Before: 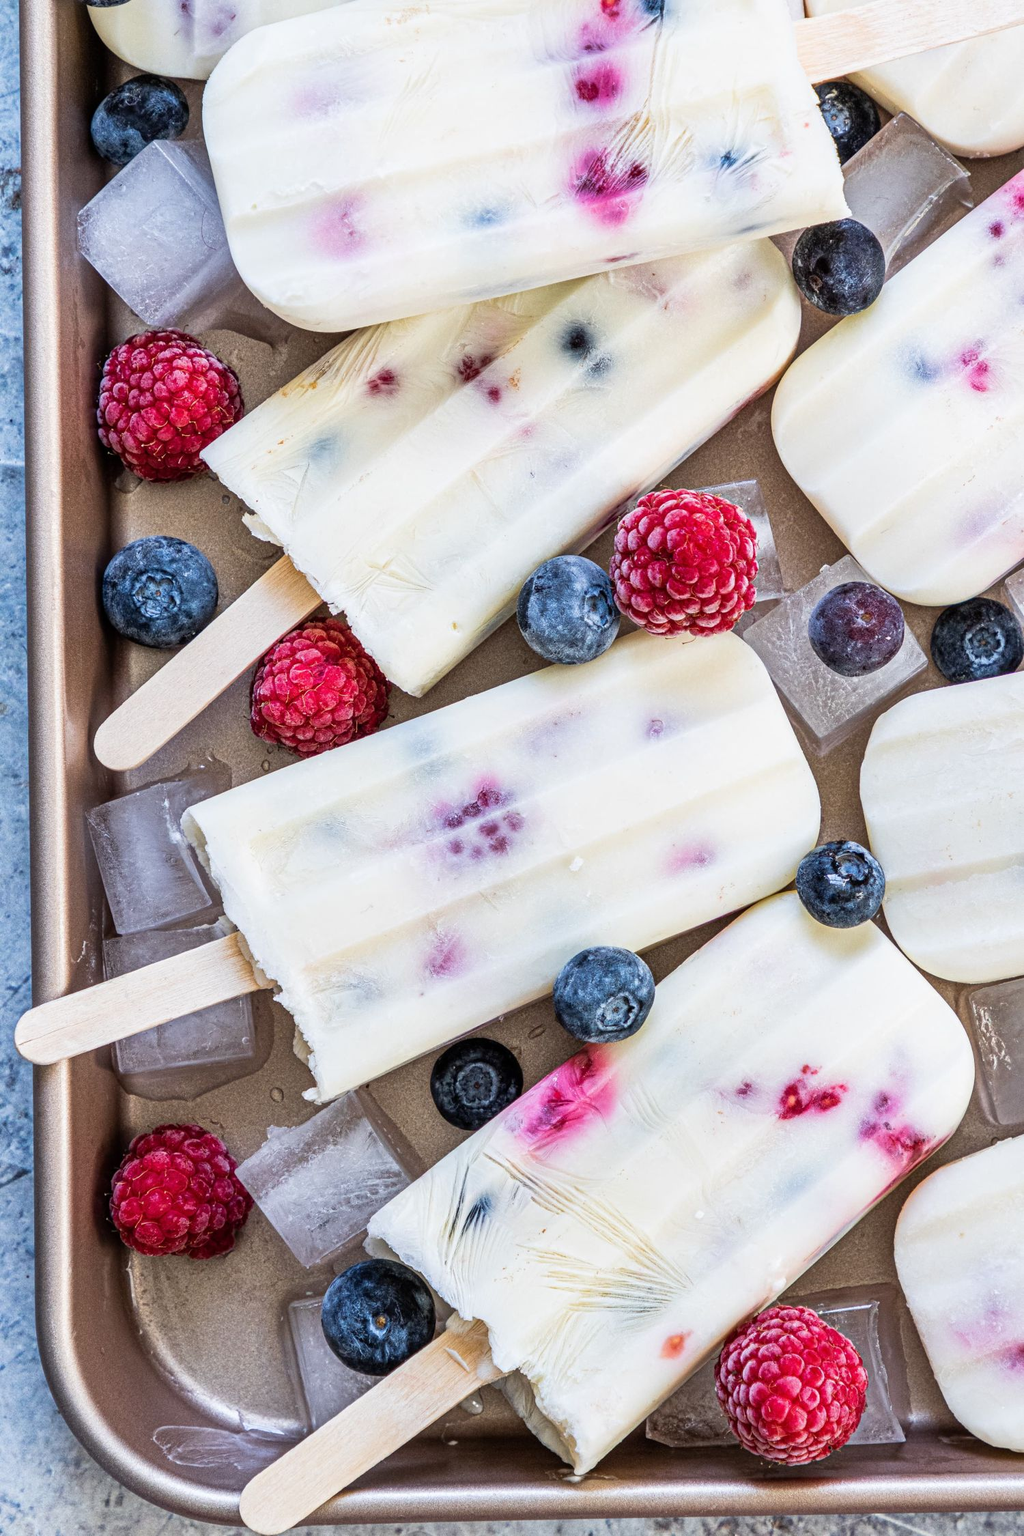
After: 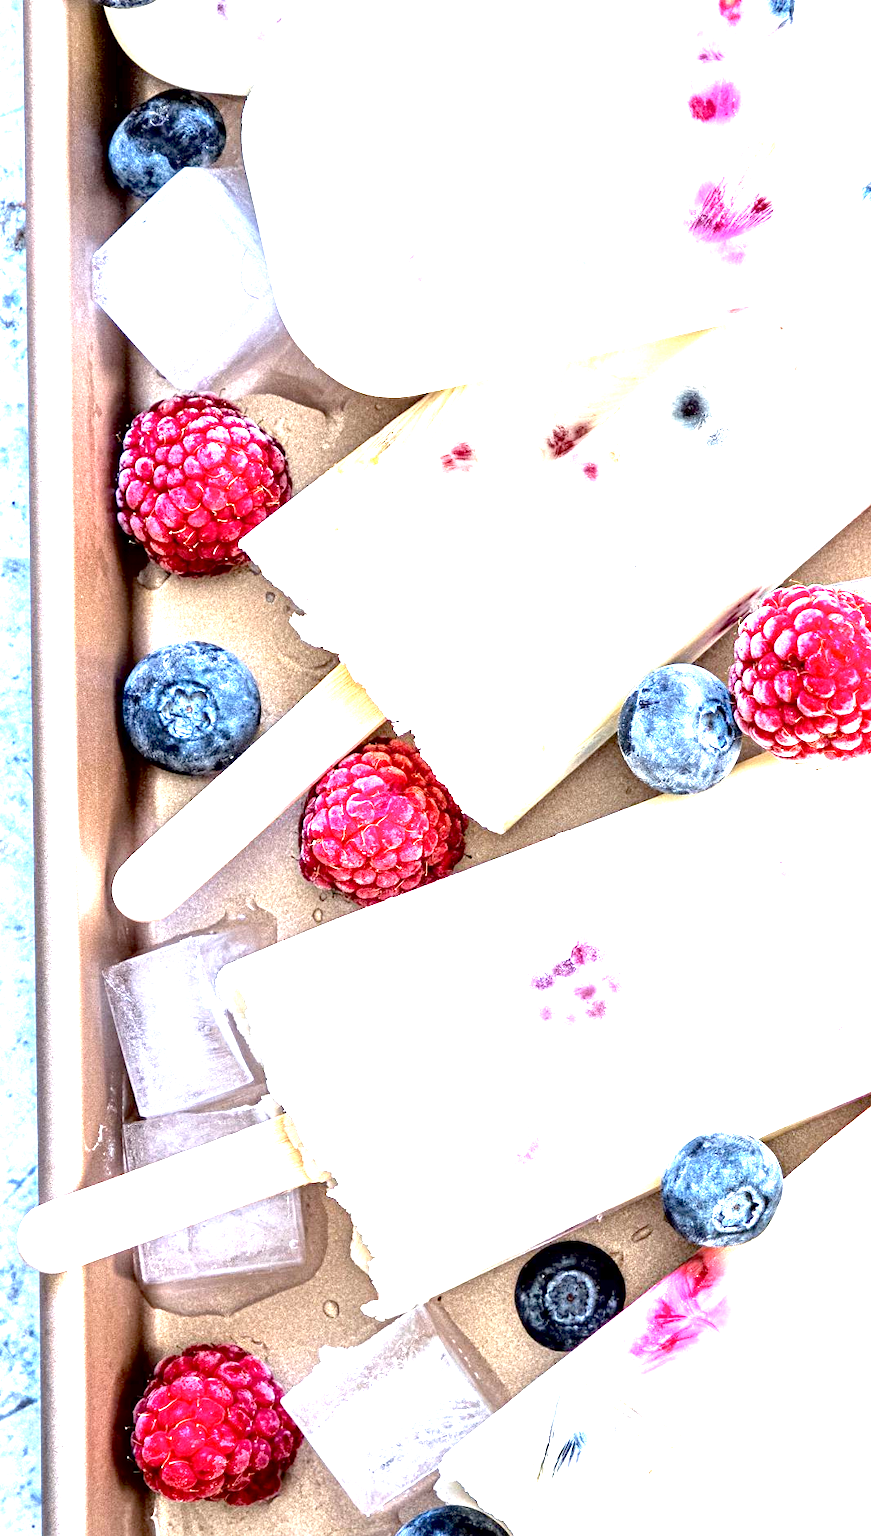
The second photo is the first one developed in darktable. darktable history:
exposure: black level correction 0.006, exposure 2.082 EV, compensate highlight preservation false
contrast brightness saturation: saturation -0.06
crop: right 28.738%, bottom 16.312%
